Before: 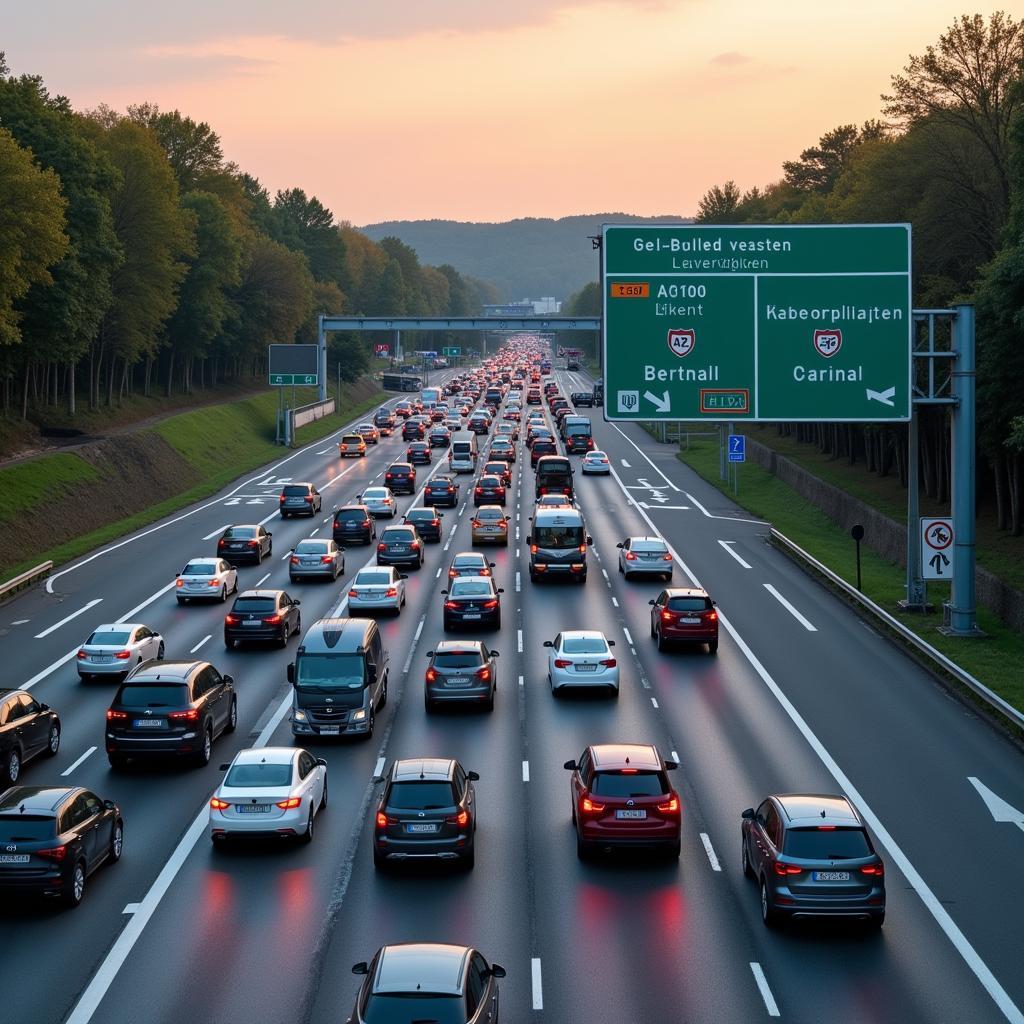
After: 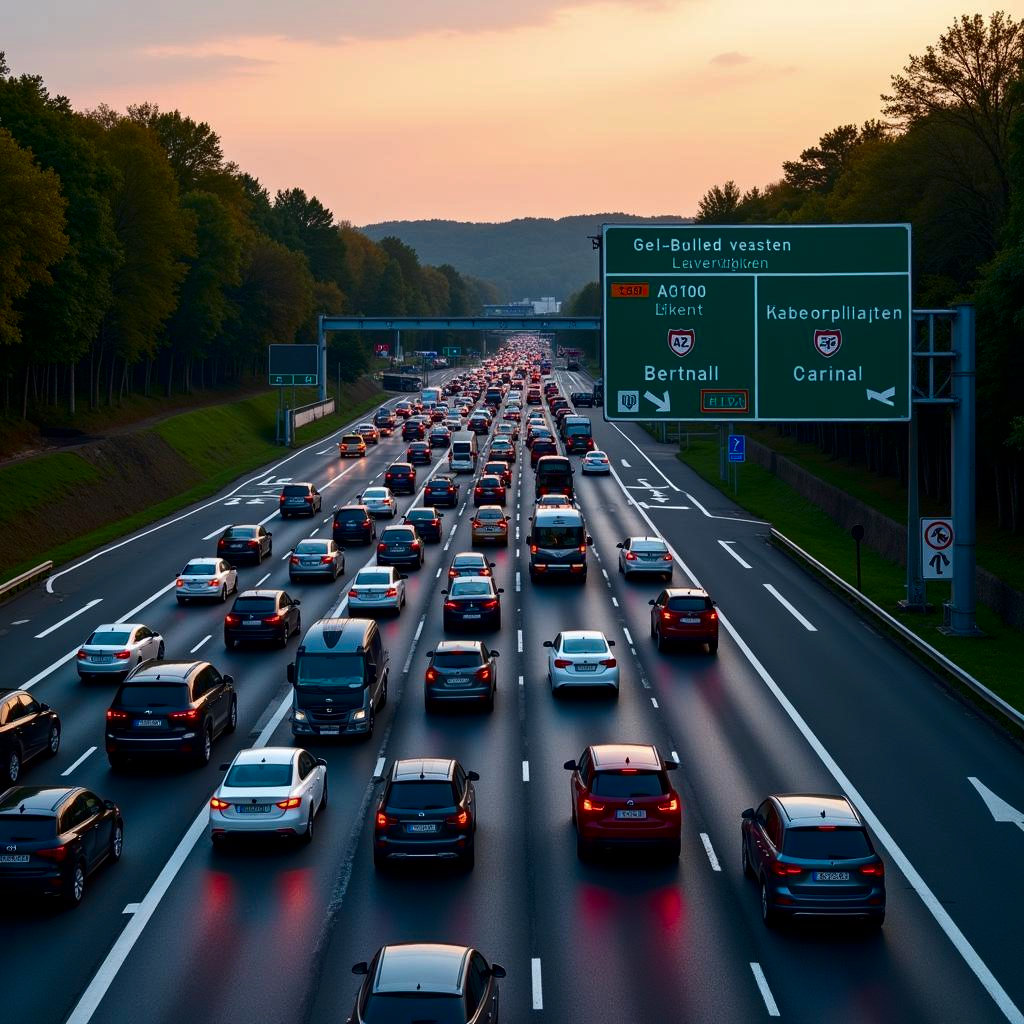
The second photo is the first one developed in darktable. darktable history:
contrast brightness saturation: contrast 0.132, brightness -0.245, saturation 0.139
